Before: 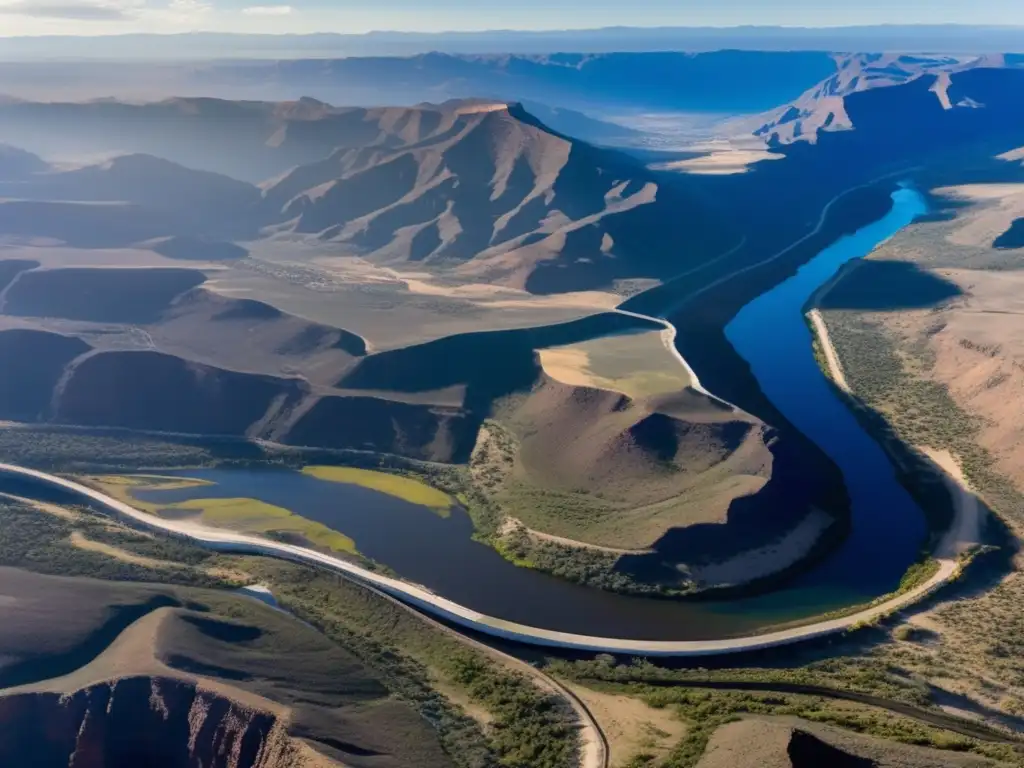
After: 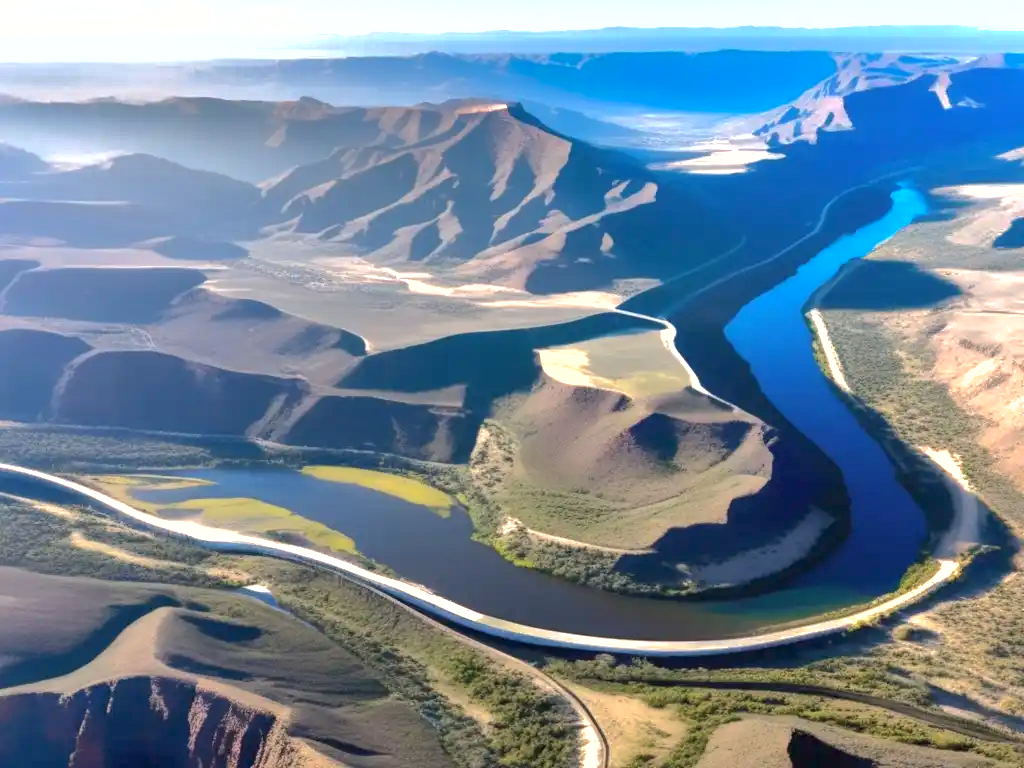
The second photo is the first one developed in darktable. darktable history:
color zones: curves: ch0 [(0, 0.5) (0.143, 0.52) (0.286, 0.5) (0.429, 0.5) (0.571, 0.5) (0.714, 0.5) (0.857, 0.5) (1, 0.5)]; ch1 [(0, 0.489) (0.155, 0.45) (0.286, 0.466) (0.429, 0.5) (0.571, 0.5) (0.714, 0.5) (0.857, 0.5) (1, 0.489)]
exposure: black level correction 0, exposure 1.2 EV, compensate highlight preservation false
shadows and highlights: shadows 39.86, highlights -59.94
